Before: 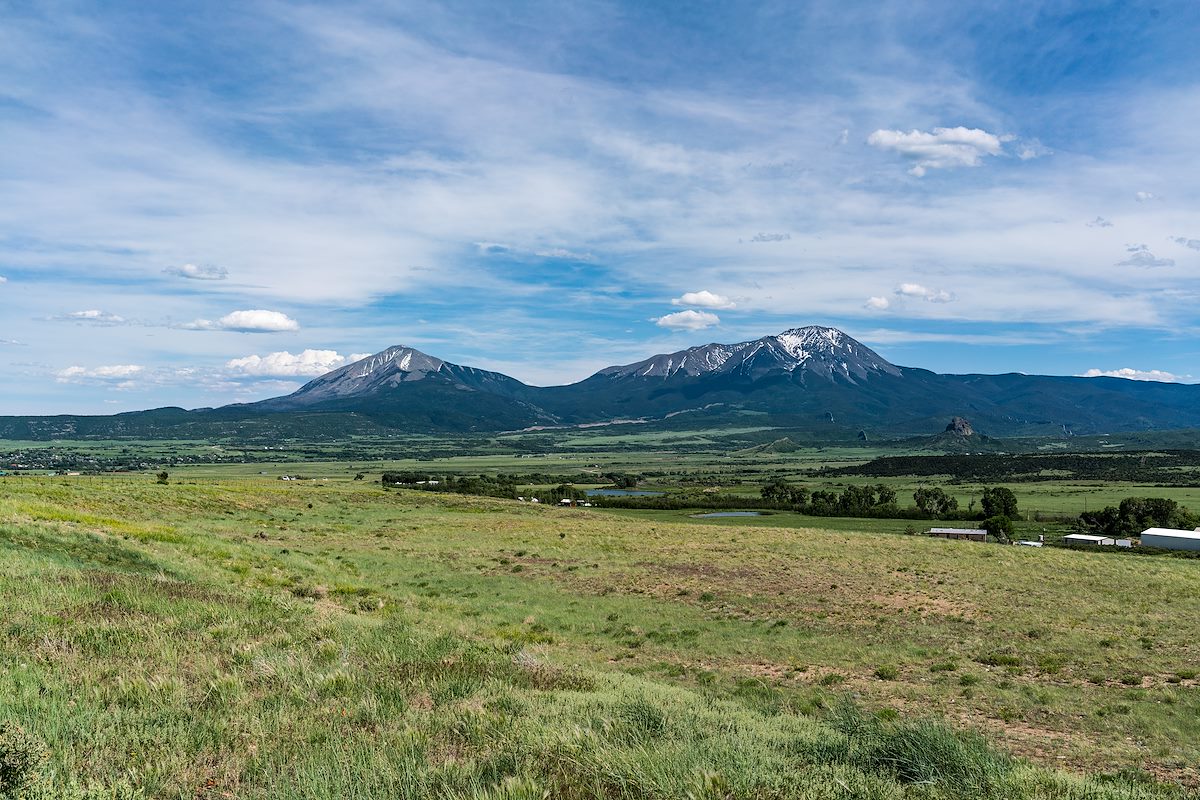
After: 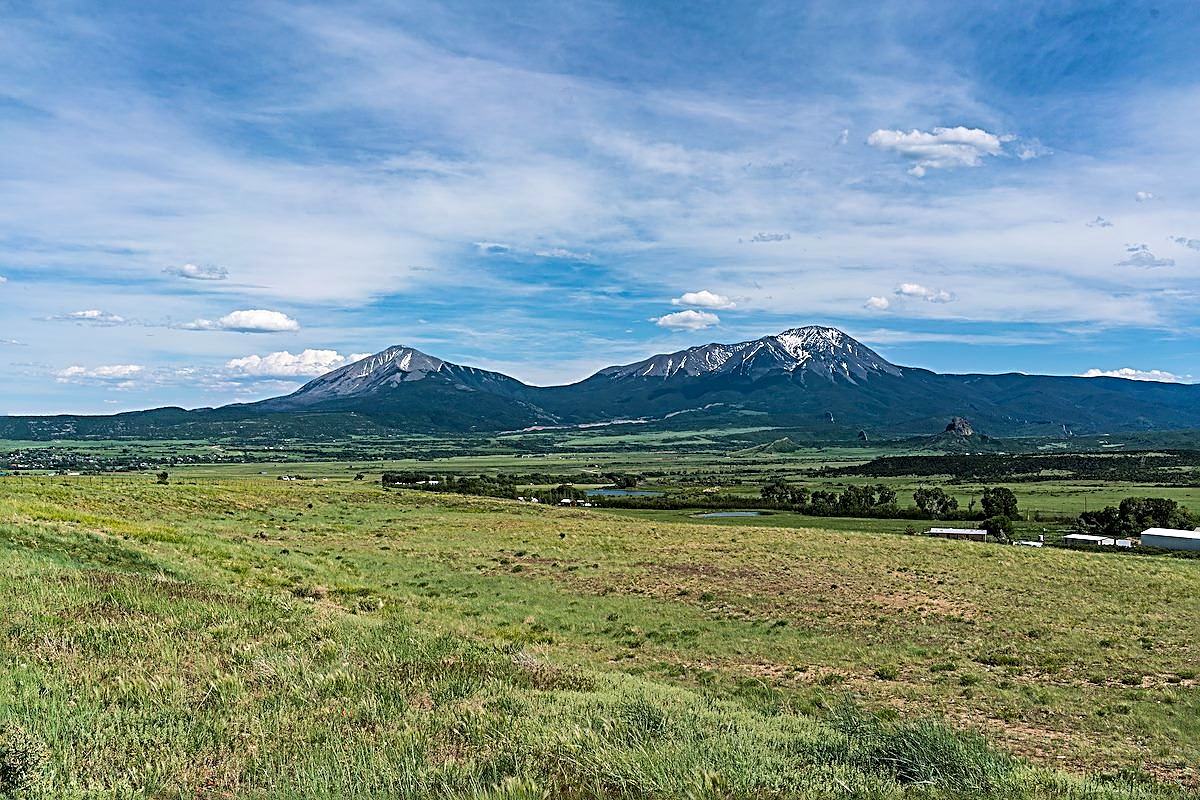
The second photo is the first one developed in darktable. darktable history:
sharpen: radius 2.811, amount 0.73
velvia: strength 17.01%
